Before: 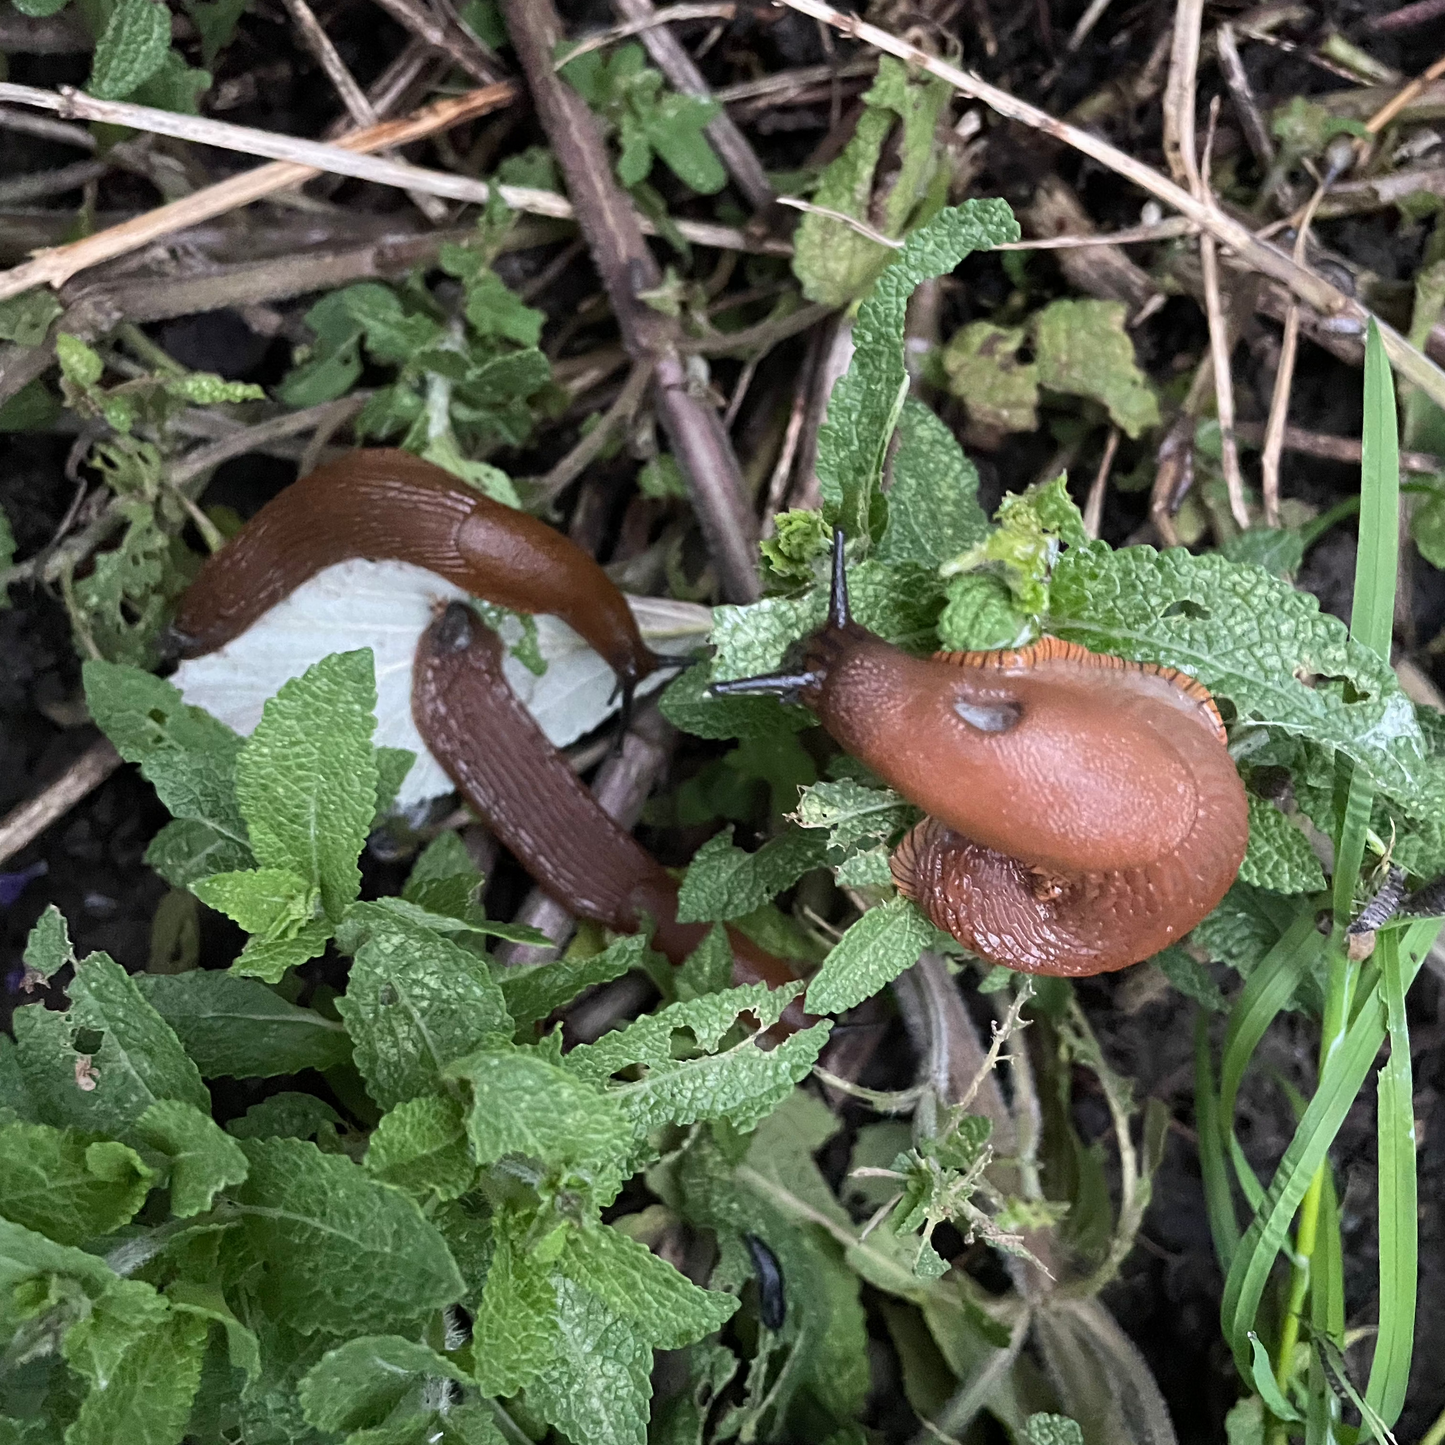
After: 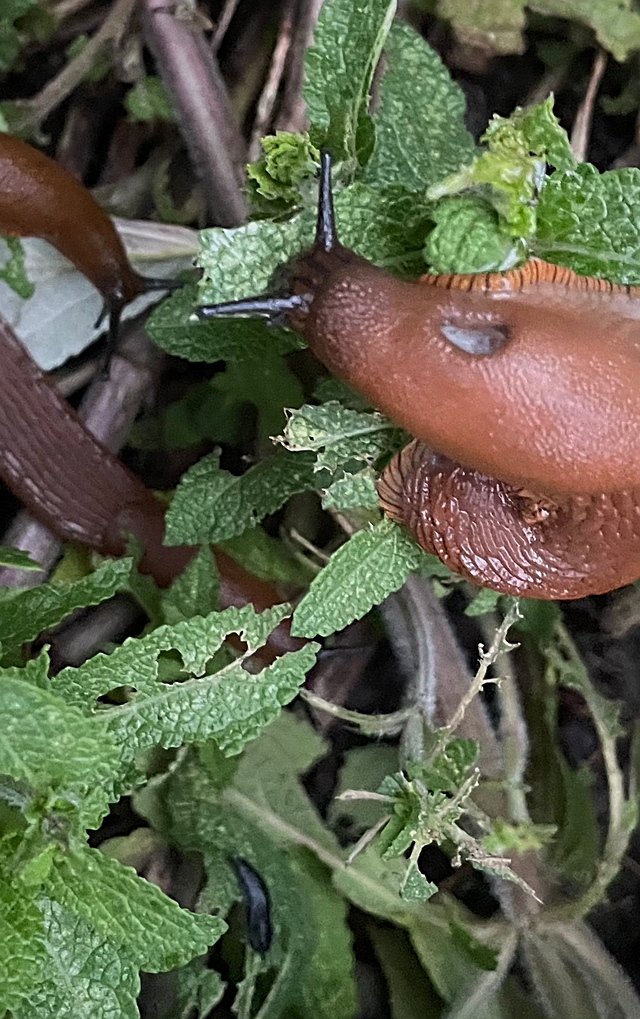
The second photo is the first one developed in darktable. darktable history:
tone equalizer: on, module defaults
crop: left 35.57%, top 26.118%, right 20.125%, bottom 3.351%
sharpen: amount 0.494
shadows and highlights: radius 122.54, shadows 21.63, white point adjustment -9.71, highlights -12.52, soften with gaussian
levels: levels [0, 0.498, 0.996]
